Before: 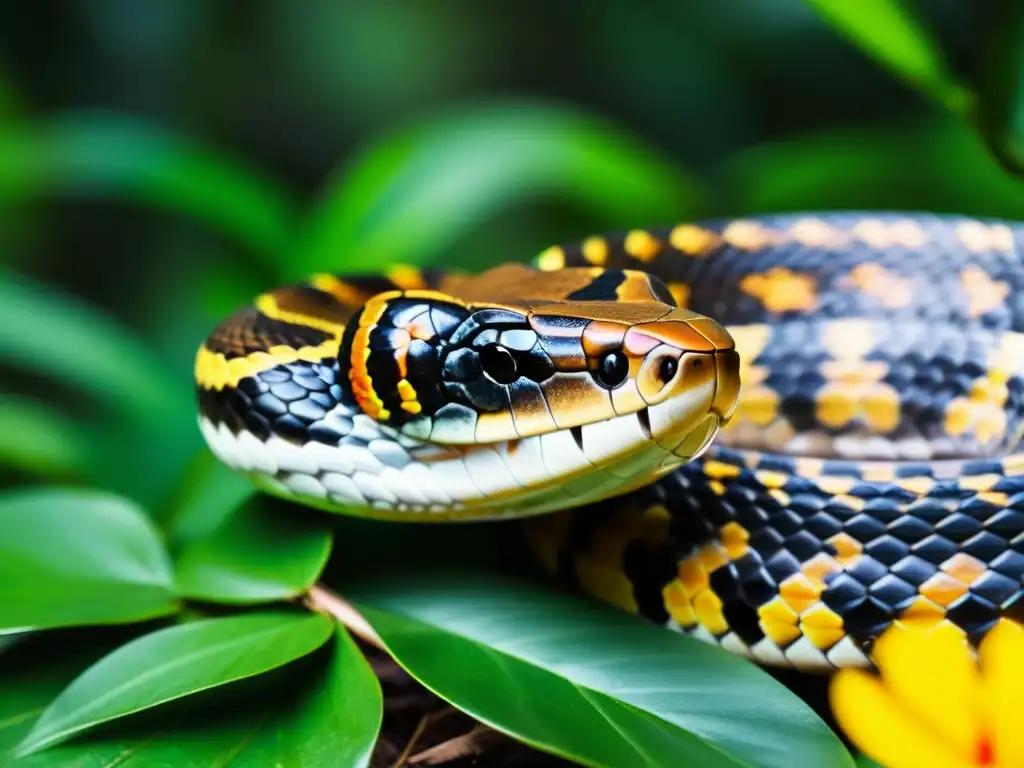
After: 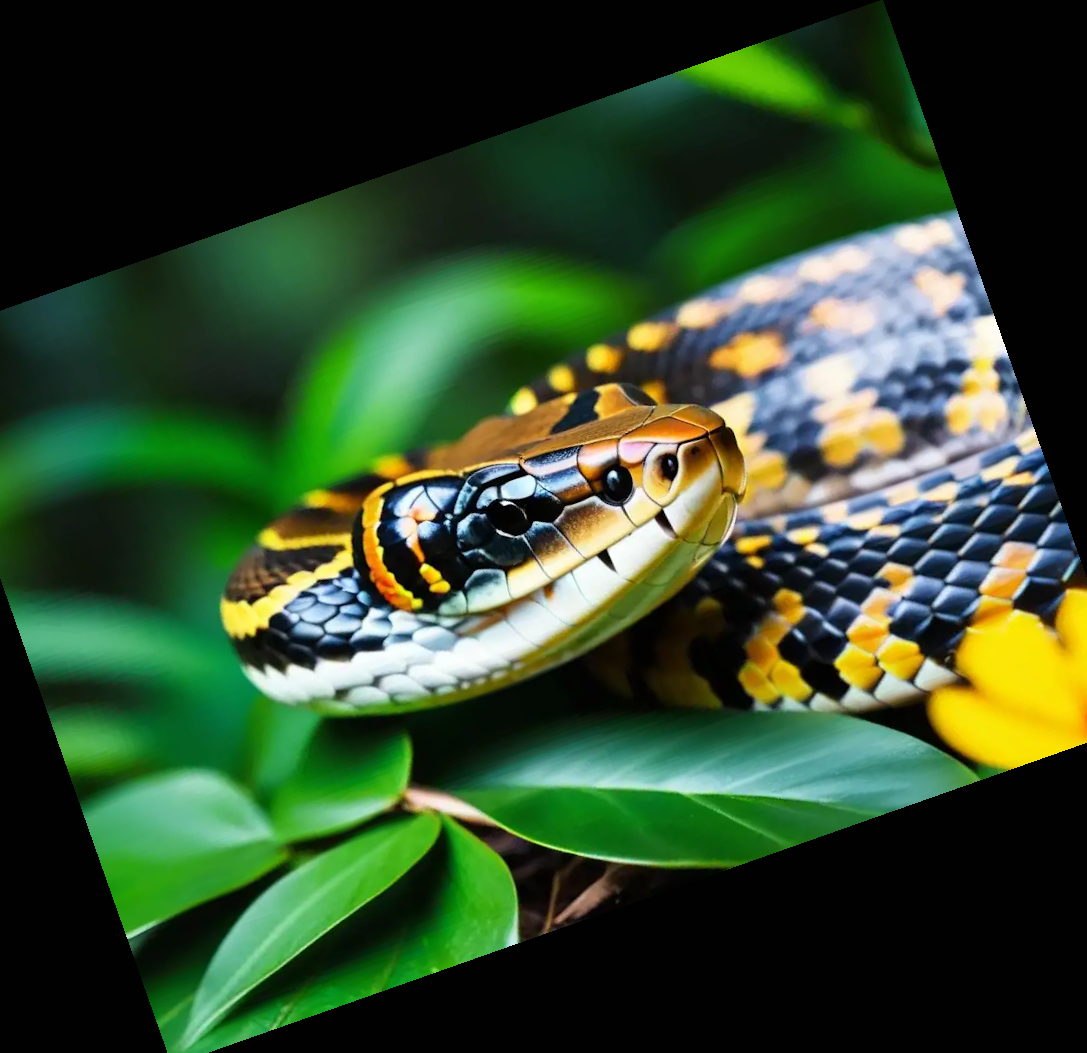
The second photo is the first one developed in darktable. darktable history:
crop and rotate: angle 19.43°, left 6.812%, right 4.125%, bottom 1.087%
exposure: black level correction 0, compensate exposure bias true, compensate highlight preservation false
